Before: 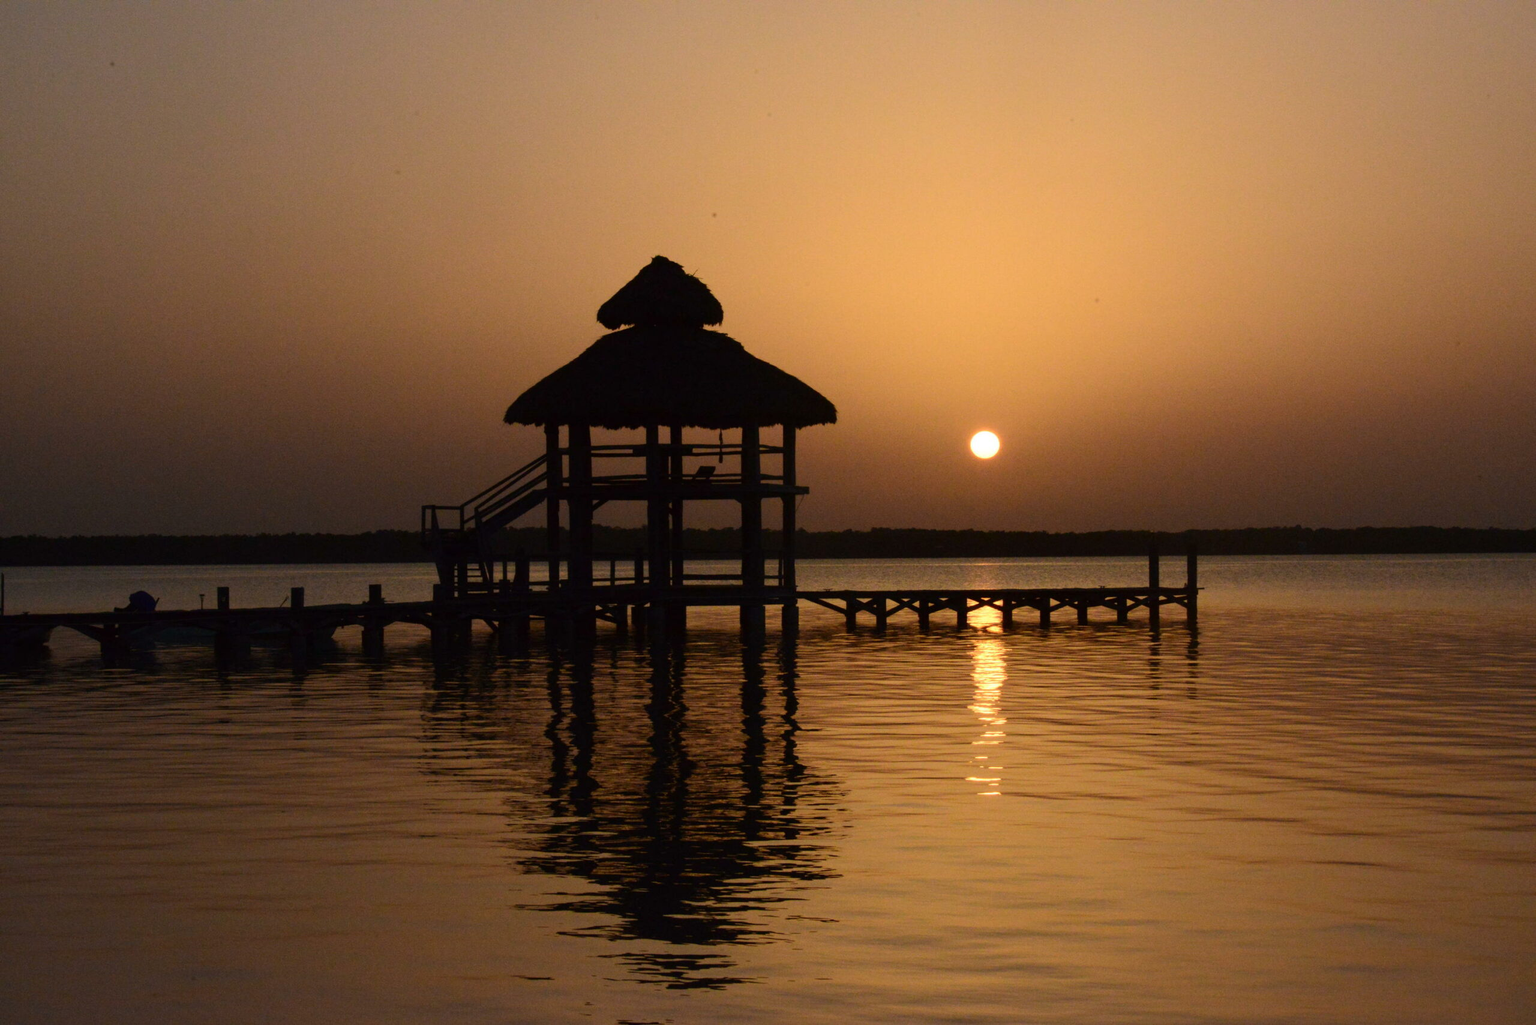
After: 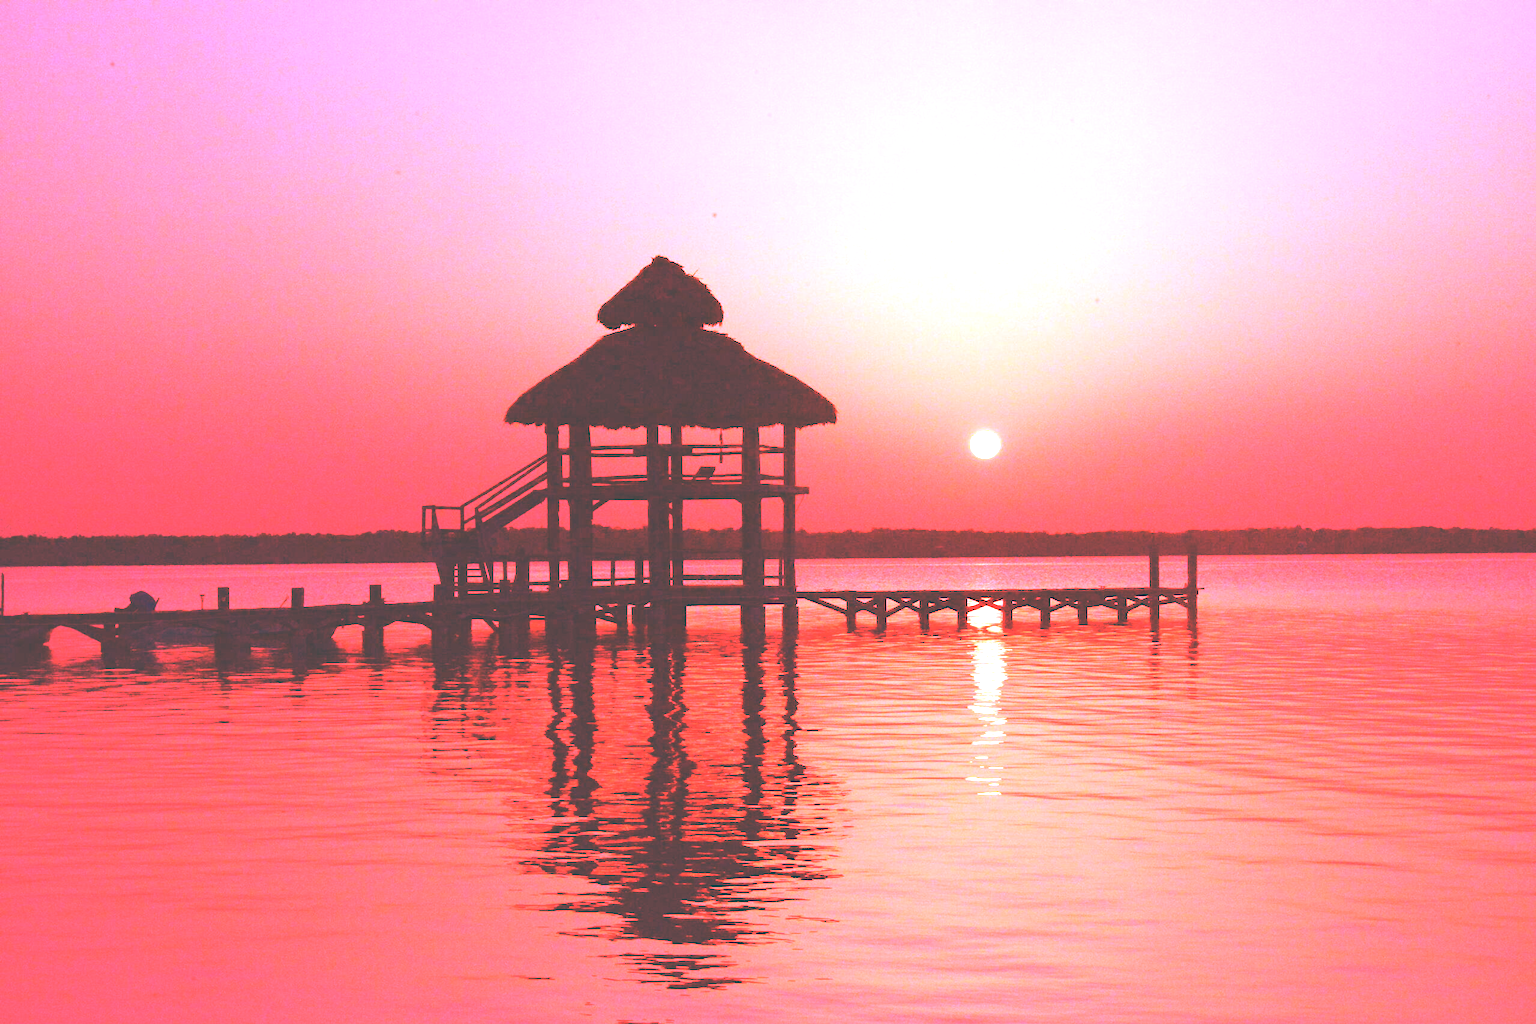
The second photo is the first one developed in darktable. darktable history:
white balance: red 4.26, blue 1.802
exposure: black level correction -0.023, exposure 1.397 EV, compensate highlight preservation false
